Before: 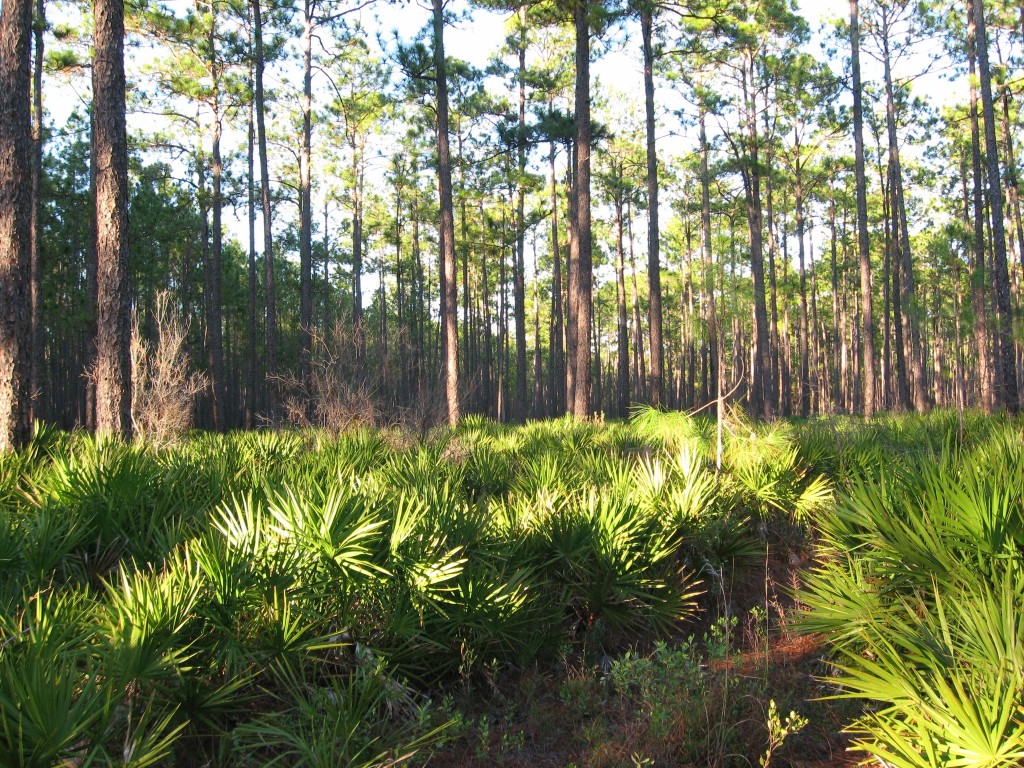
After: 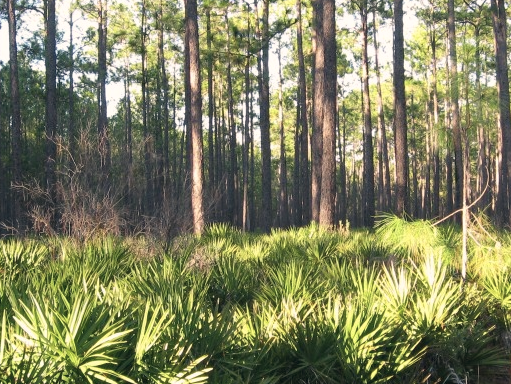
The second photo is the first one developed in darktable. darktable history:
color correction: highlights a* 2.75, highlights b* 5, shadows a* -2.04, shadows b* -4.84, saturation 0.8
crop: left 25%, top 25%, right 25%, bottom 25%
